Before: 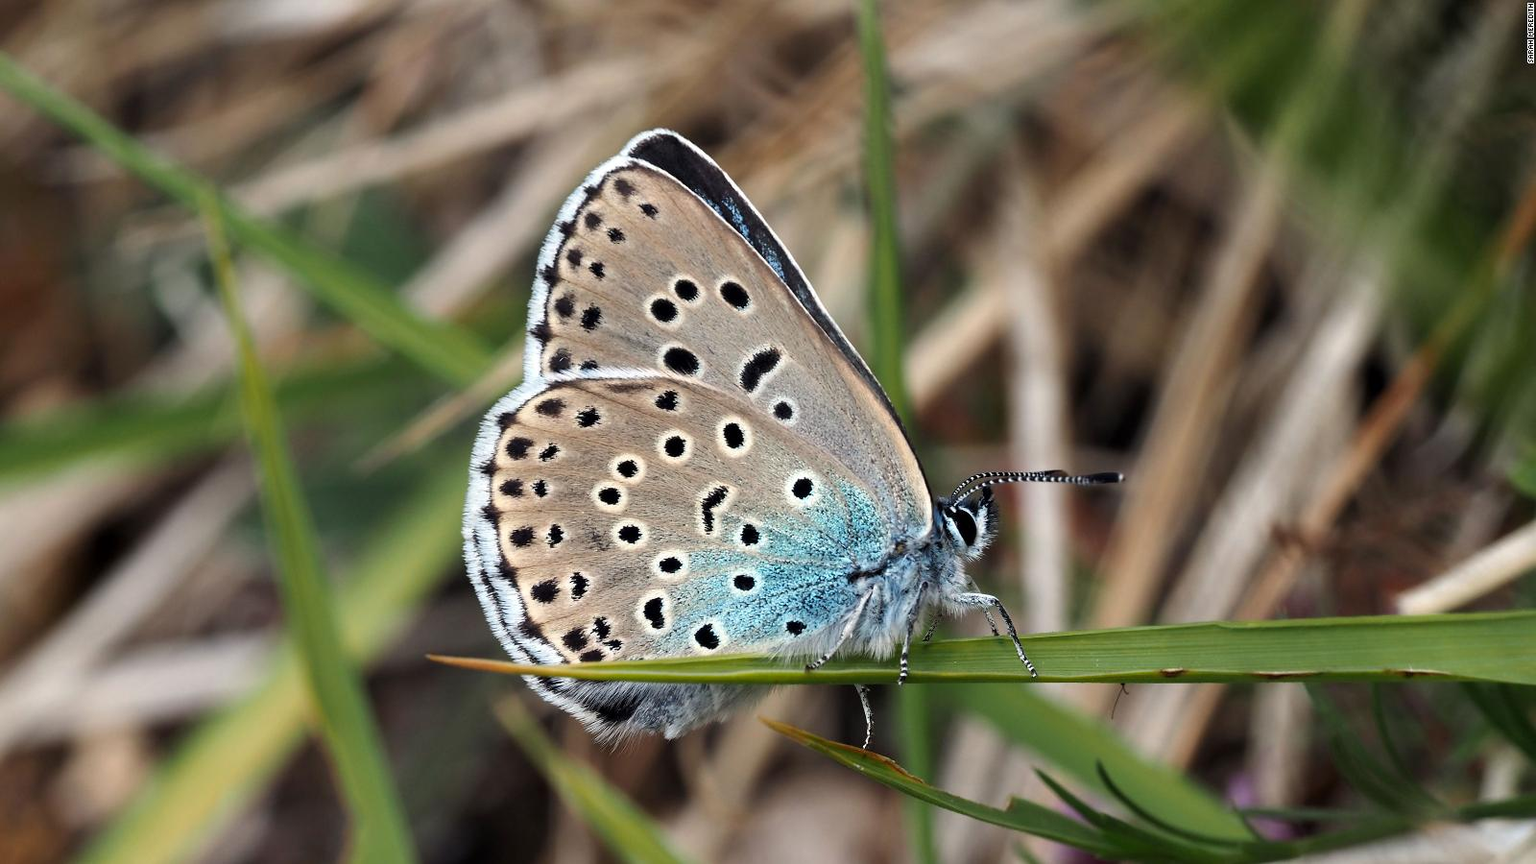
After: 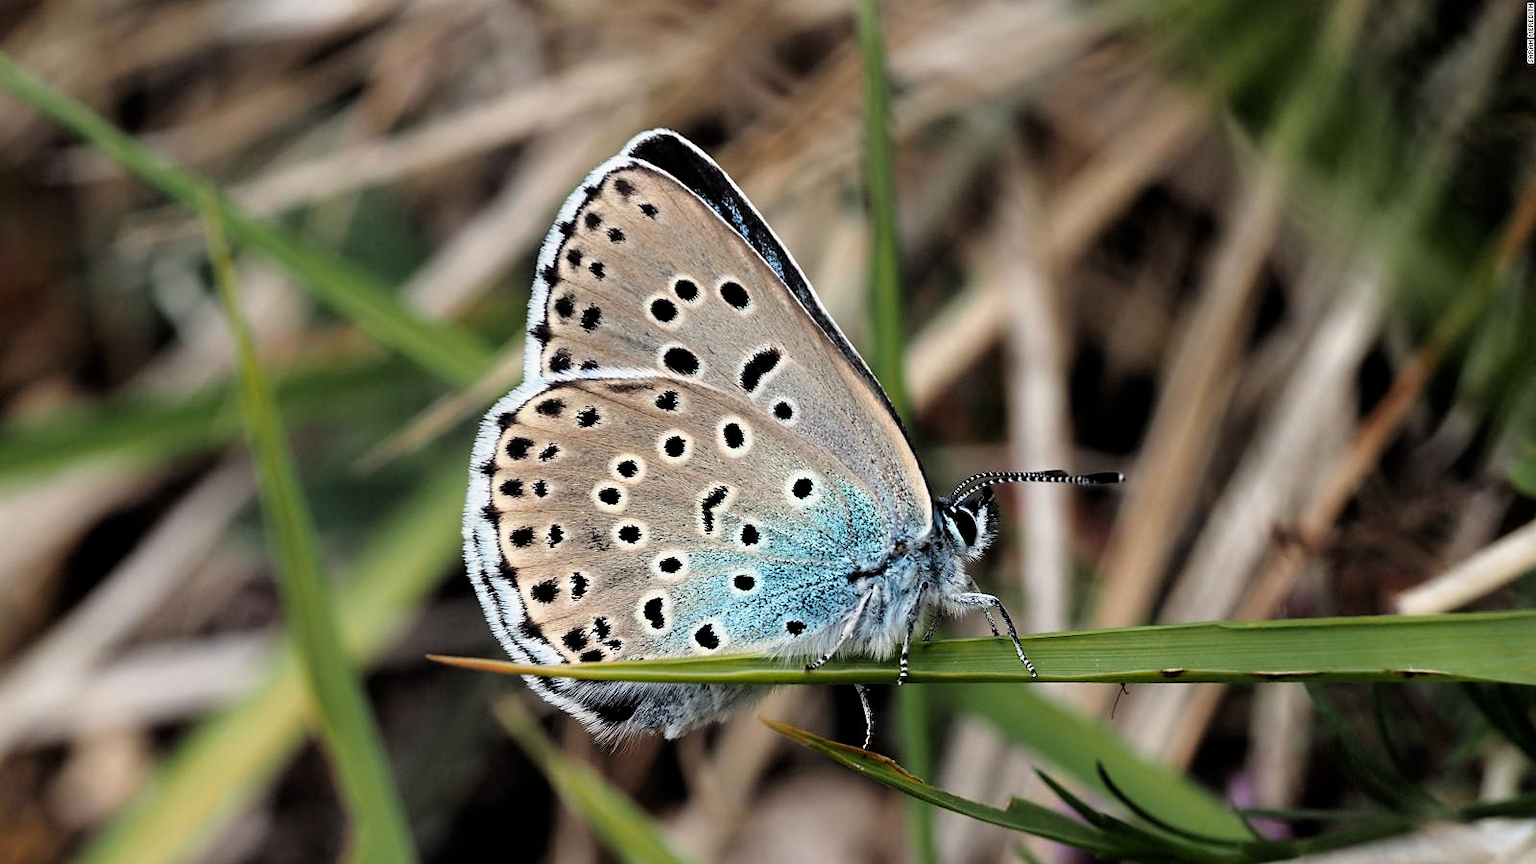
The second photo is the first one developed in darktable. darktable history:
filmic rgb: black relative exposure -4.95 EV, white relative exposure 2.84 EV, hardness 3.72
sharpen: amount 0.206
